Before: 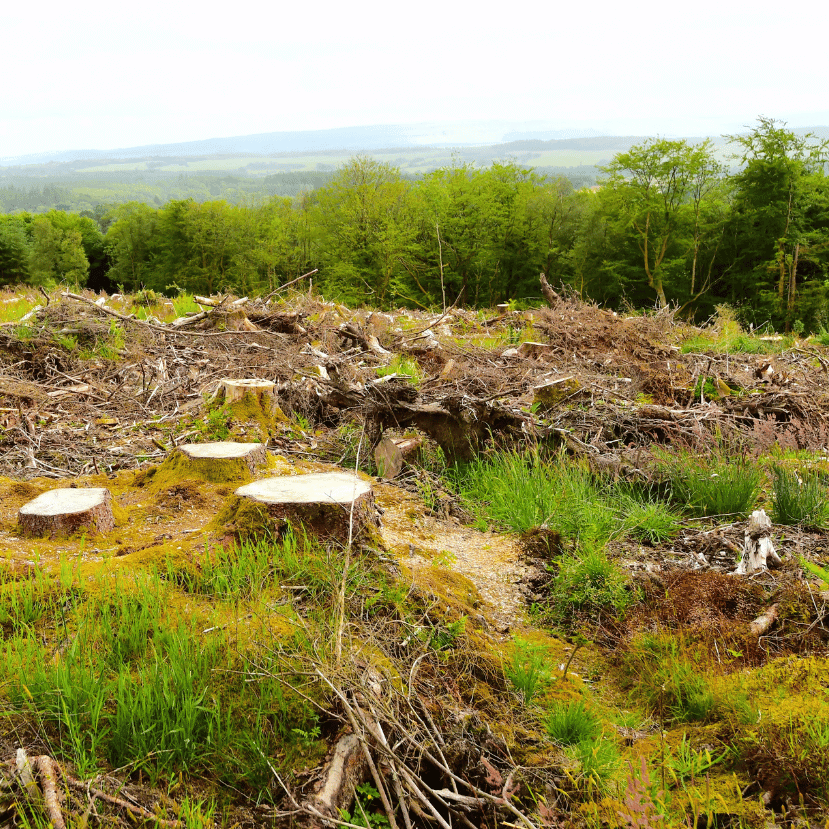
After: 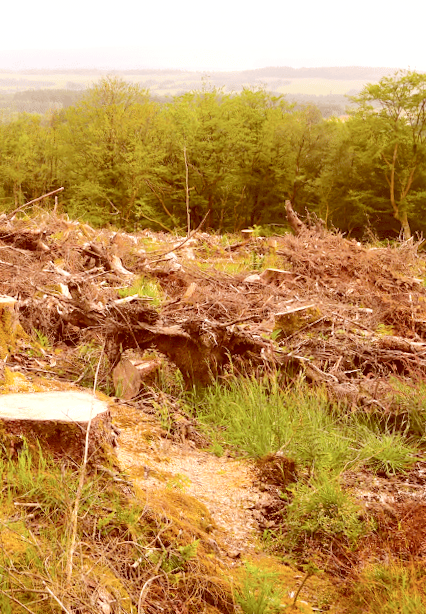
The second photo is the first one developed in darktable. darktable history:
rotate and perspective: rotation 2.27°, automatic cropping off
crop: left 32.075%, top 10.976%, right 18.355%, bottom 17.596%
color correction: highlights a* 9.03, highlights b* 8.71, shadows a* 40, shadows b* 40, saturation 0.8
exposure: black level correction 0.001, exposure 0.5 EV, compensate exposure bias true, compensate highlight preservation false
contrast brightness saturation: contrast -0.15, brightness 0.05, saturation -0.12
